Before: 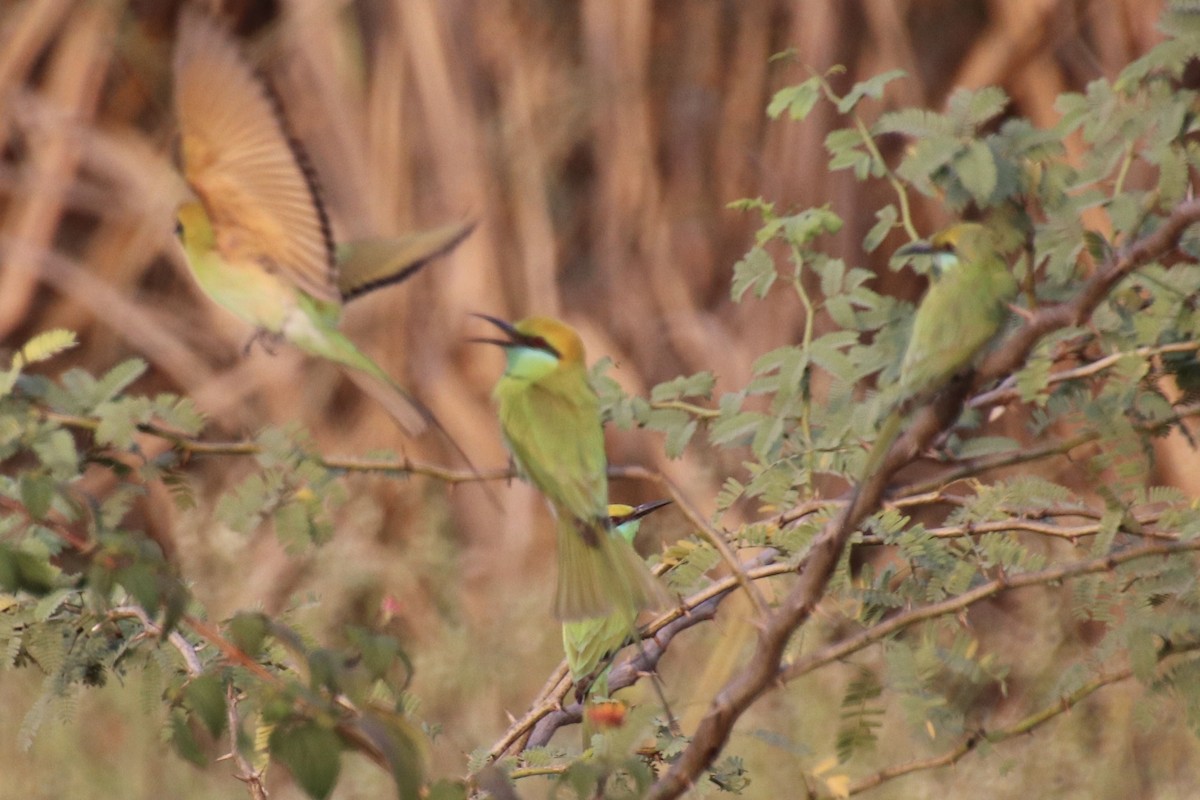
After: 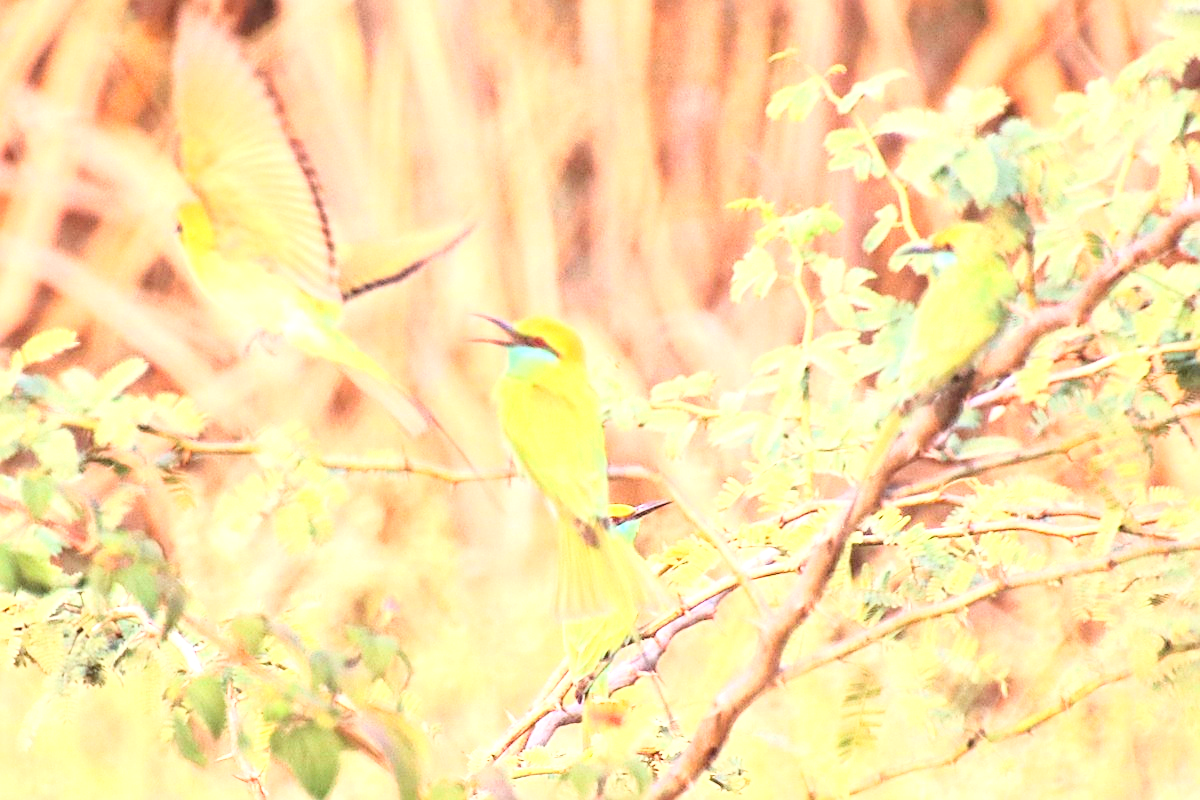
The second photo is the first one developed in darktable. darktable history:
exposure: black level correction 0, exposure 1.94 EV, compensate exposure bias true, compensate highlight preservation false
base curve: curves: ch0 [(0, 0) (0.028, 0.03) (0.121, 0.232) (0.46, 0.748) (0.859, 0.968) (1, 1)]
color correction: highlights a* -5.03, highlights b* -3.21, shadows a* 4, shadows b* 4.42
sharpen: on, module defaults
local contrast: detail 110%
